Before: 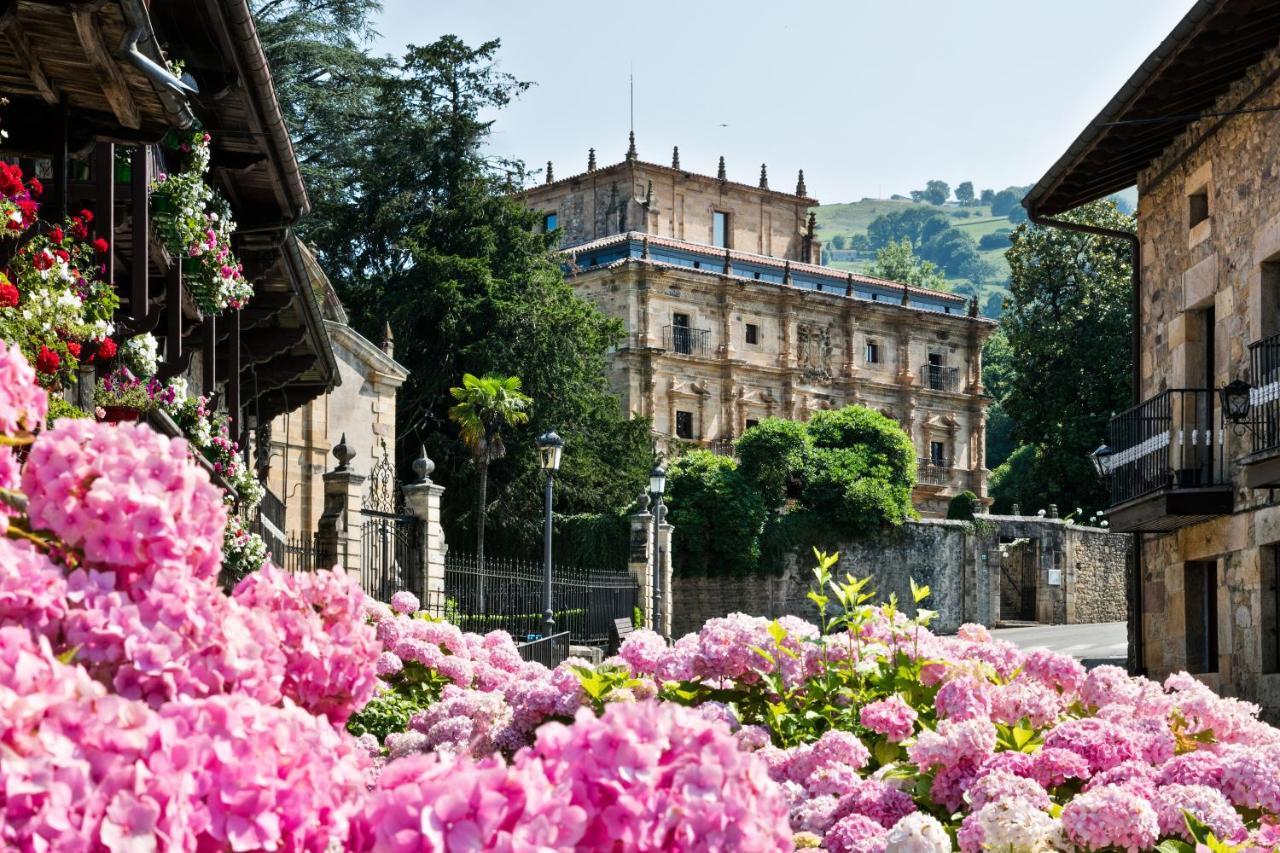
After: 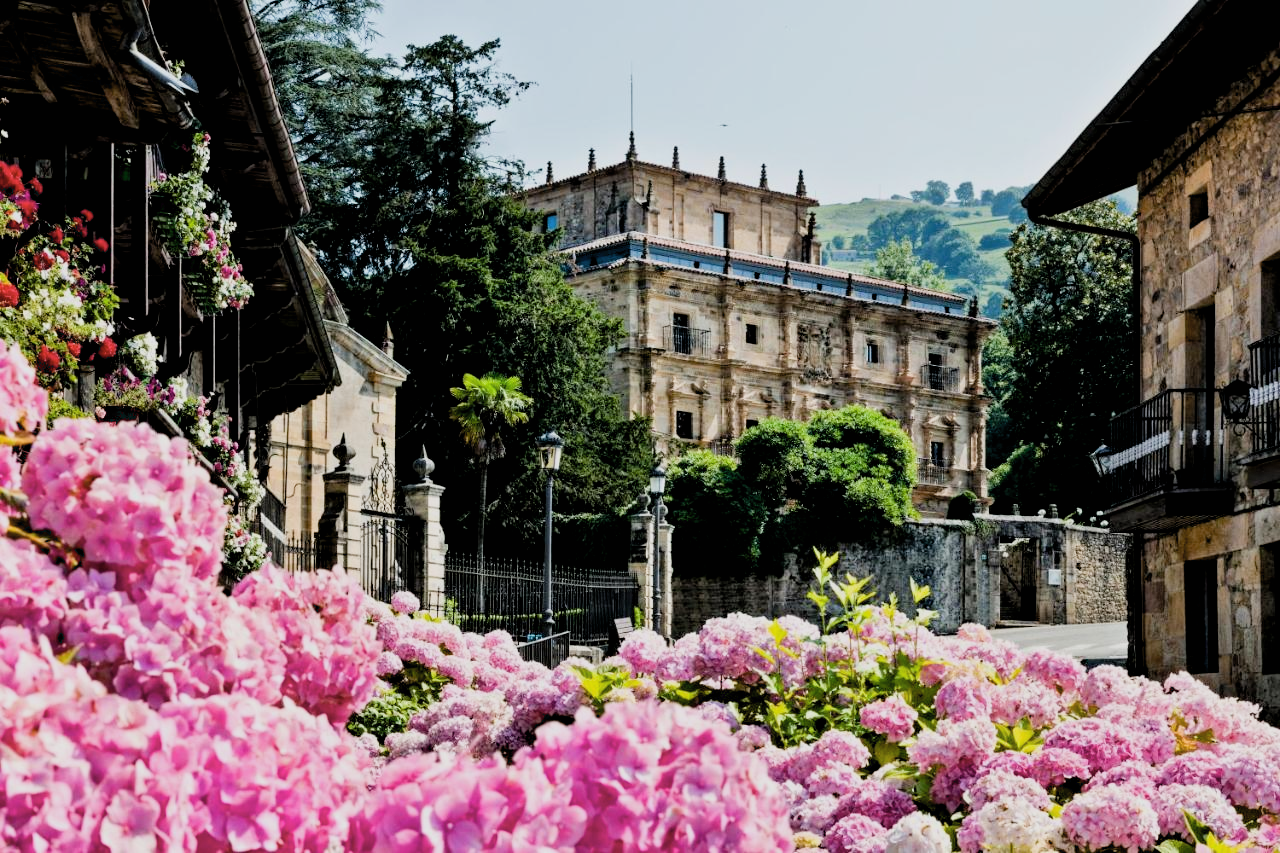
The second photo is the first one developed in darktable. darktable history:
haze removal: compatibility mode true, adaptive false
color zones: curves: ch1 [(0.077, 0.436) (0.25, 0.5) (0.75, 0.5)]
contrast brightness saturation: contrast 0.05, brightness 0.06, saturation 0.01
filmic rgb: black relative exposure -7.65 EV, hardness 4.02, contrast 1.1, highlights saturation mix -30%
exposure: black level correction 0.011, compensate highlight preservation false
